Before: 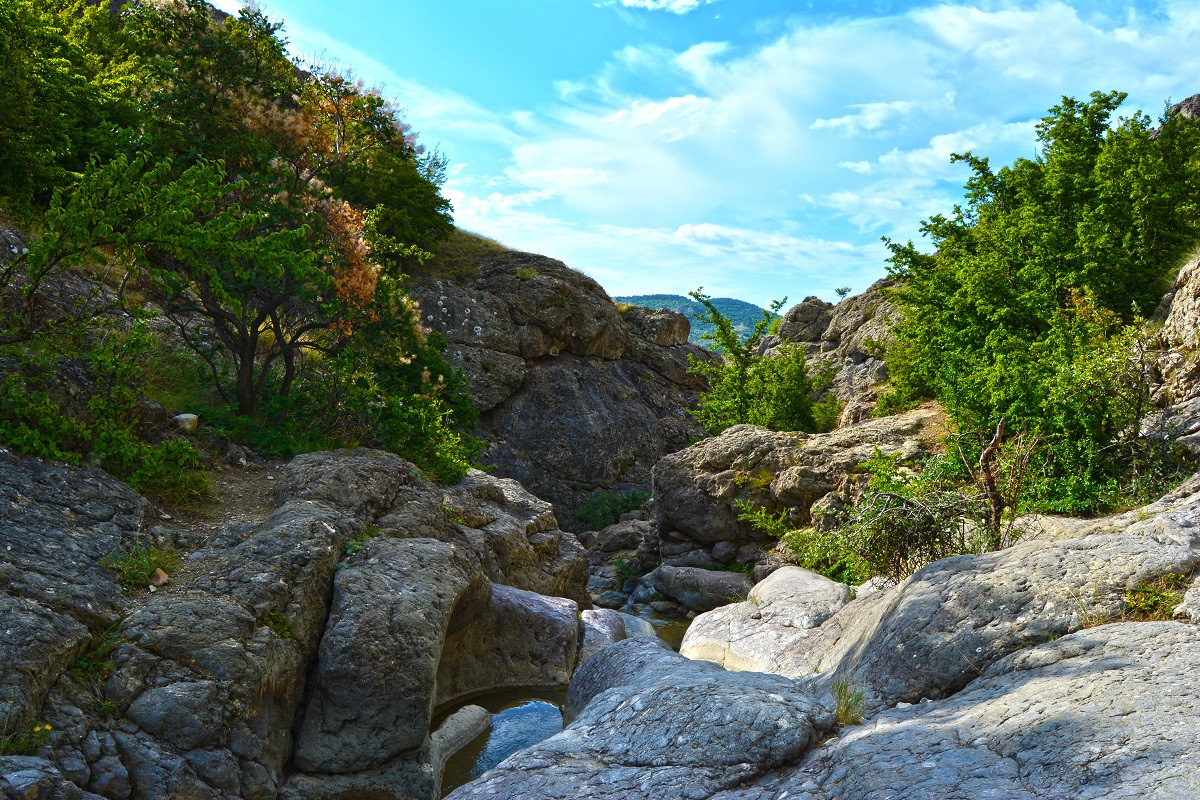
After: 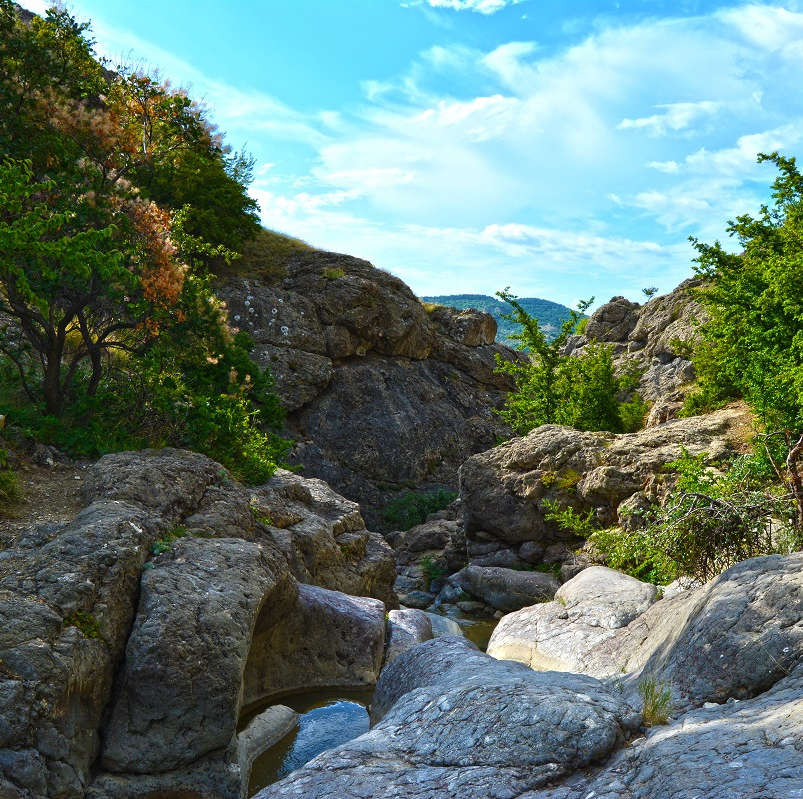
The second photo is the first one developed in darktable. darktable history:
crop and rotate: left 16.147%, right 16.899%
